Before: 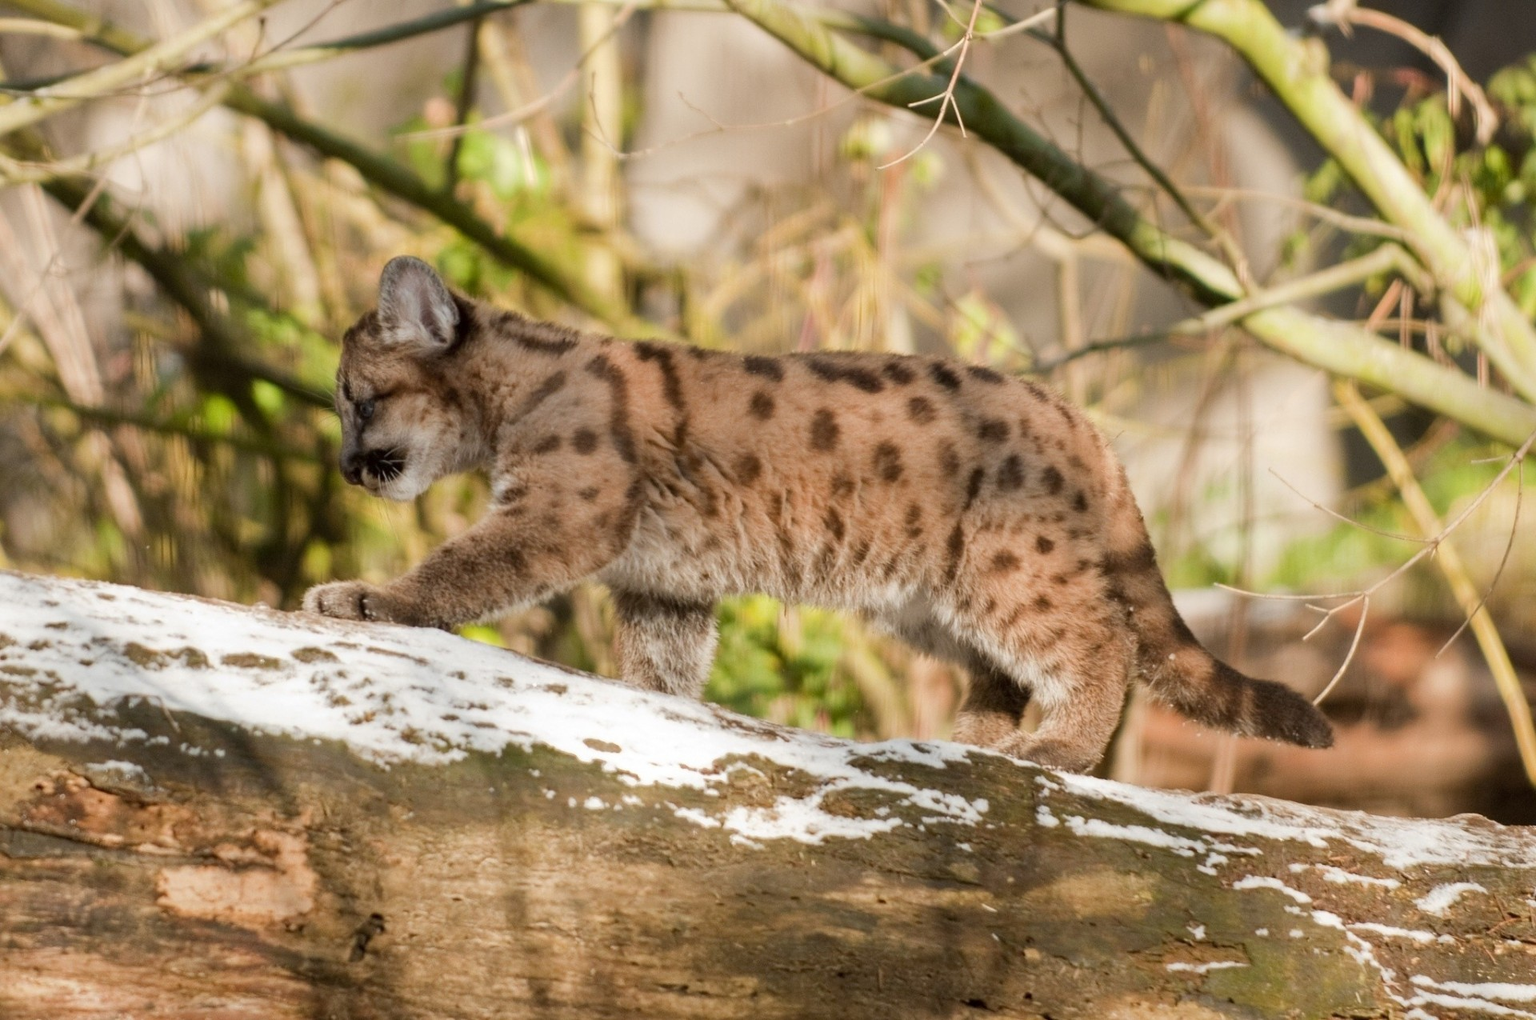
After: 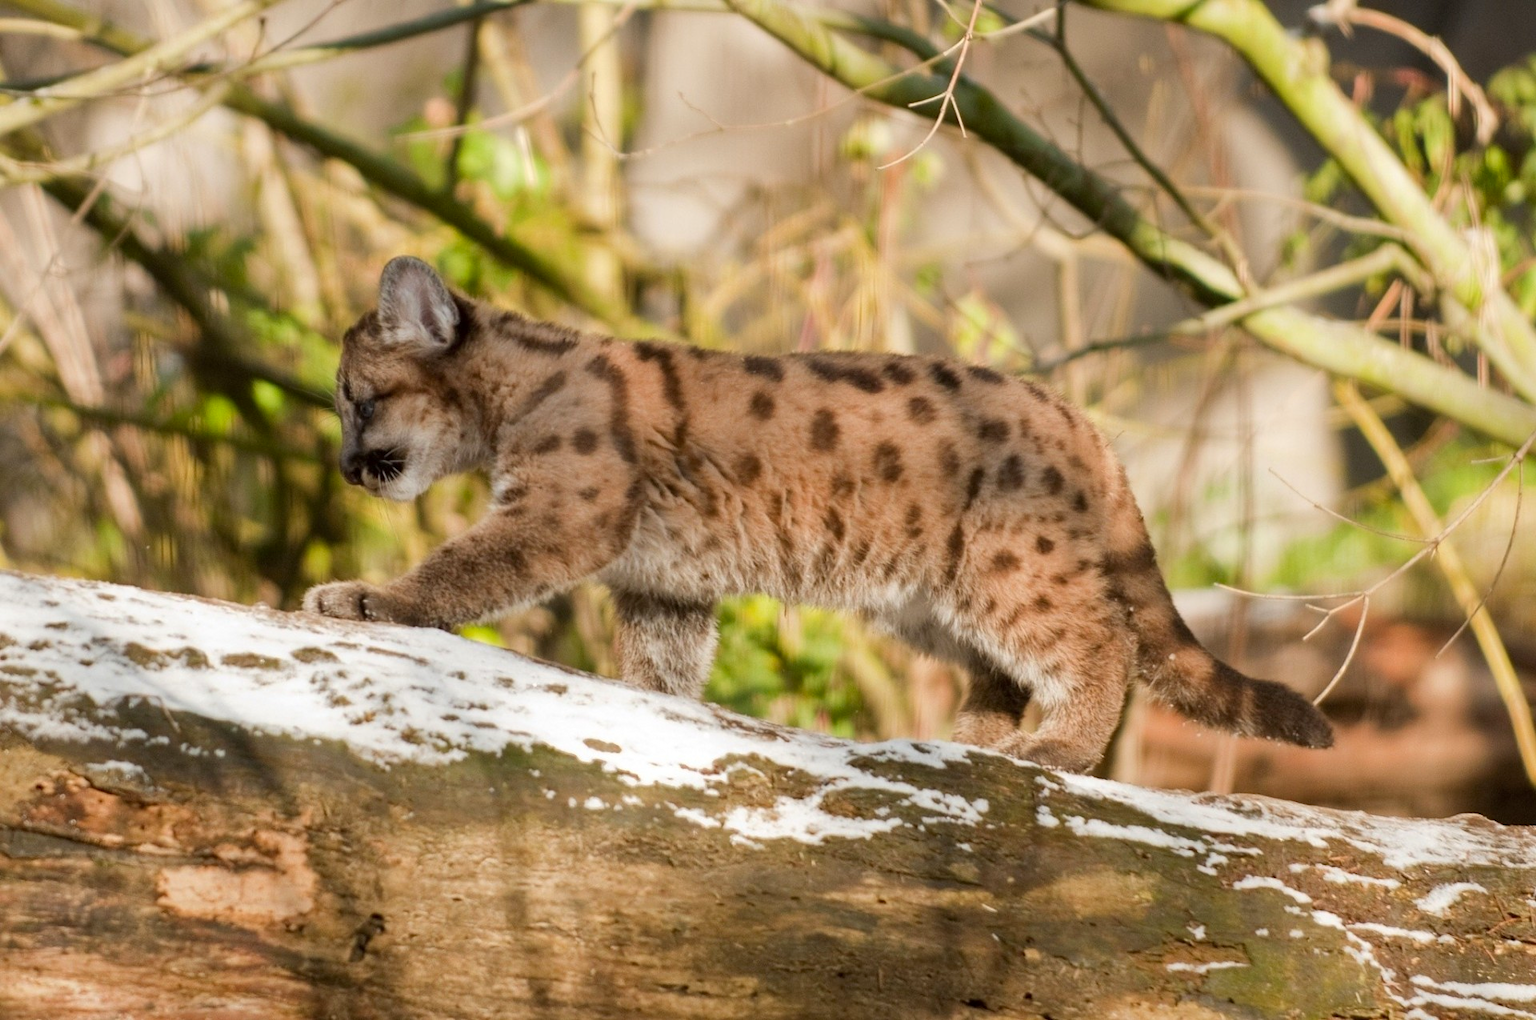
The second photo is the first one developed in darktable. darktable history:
contrast brightness saturation: saturation 0.124
local contrast: mode bilateral grid, contrast 15, coarseness 37, detail 105%, midtone range 0.2
